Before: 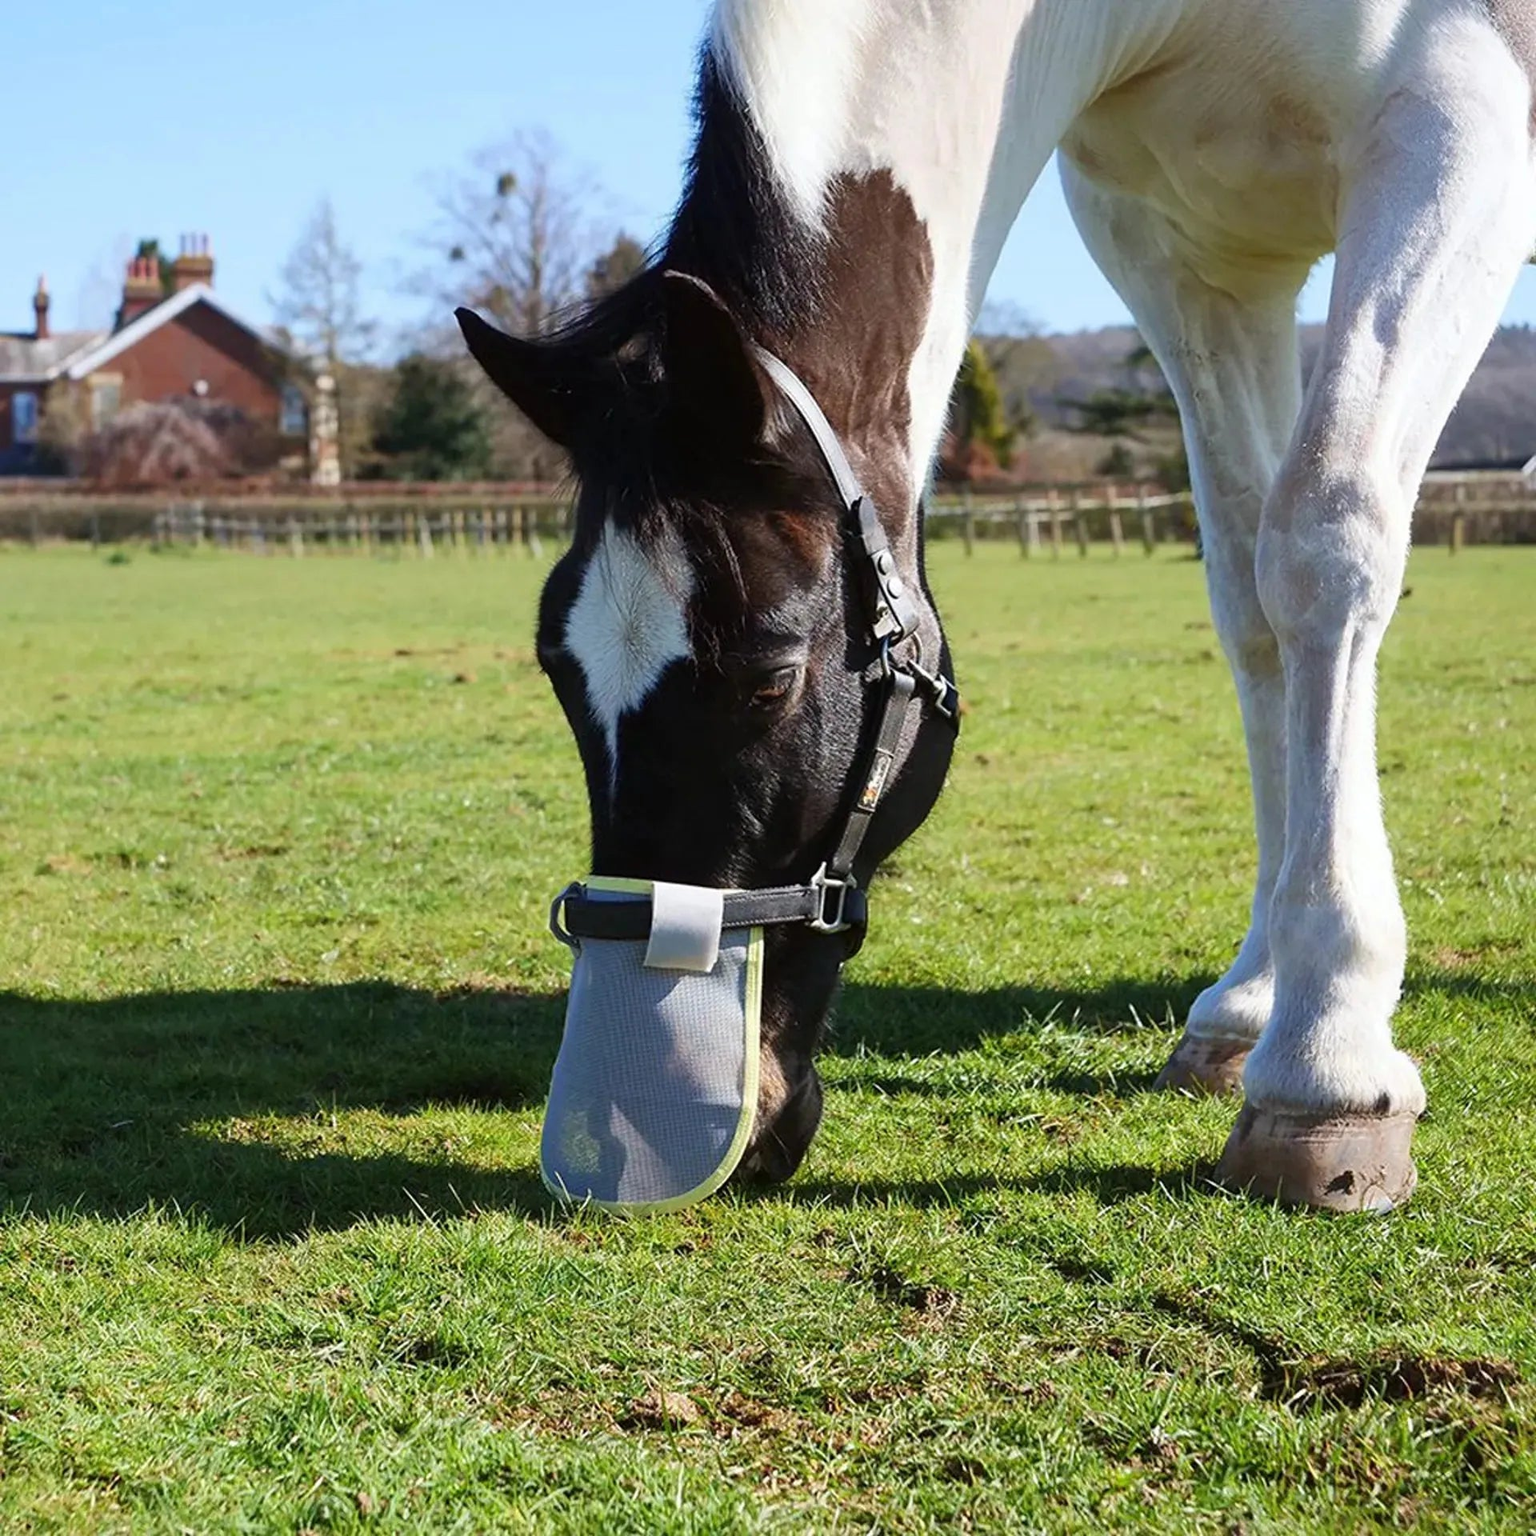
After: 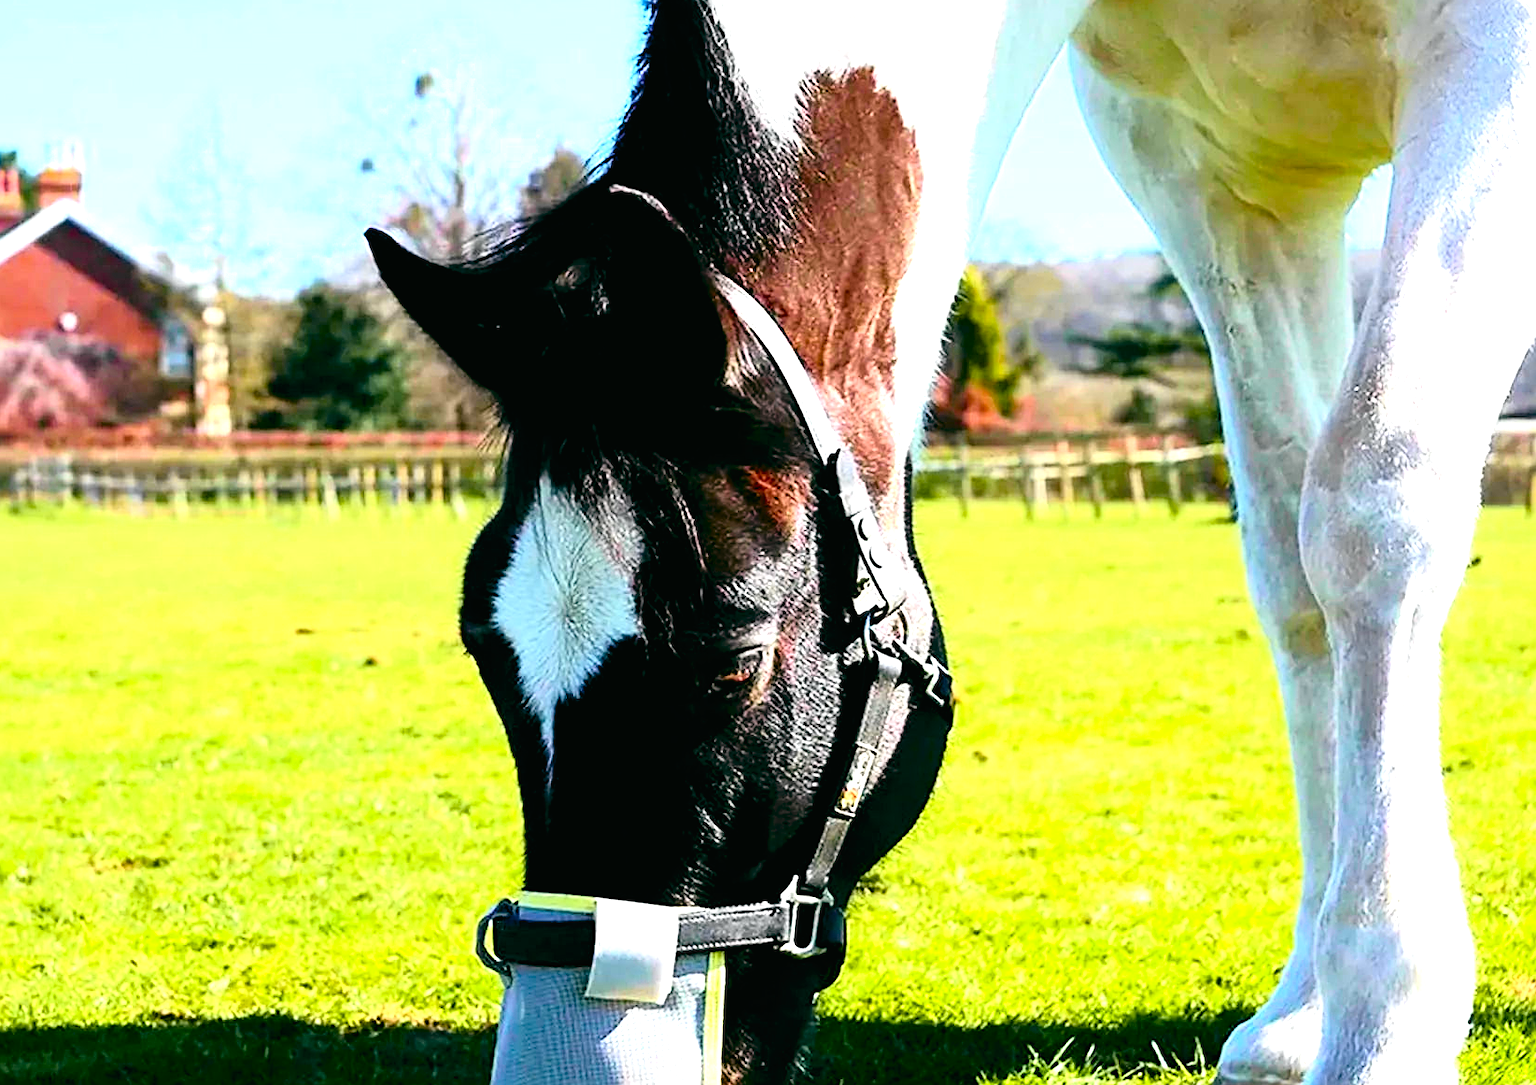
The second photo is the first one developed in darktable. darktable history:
sharpen: on, module defaults
tone curve: curves: ch0 [(0, 0.013) (0.137, 0.121) (0.326, 0.386) (0.489, 0.573) (0.663, 0.749) (0.854, 0.897) (1, 0.974)]; ch1 [(0, 0) (0.366, 0.367) (0.475, 0.453) (0.494, 0.493) (0.504, 0.497) (0.544, 0.579) (0.562, 0.619) (0.622, 0.694) (1, 1)]; ch2 [(0, 0) (0.333, 0.346) (0.375, 0.375) (0.424, 0.43) (0.476, 0.492) (0.502, 0.503) (0.533, 0.541) (0.572, 0.615) (0.605, 0.656) (0.641, 0.709) (1, 1)], color space Lab, independent channels, preserve colors none
tone equalizer: -8 EV -0.713 EV, -7 EV -0.707 EV, -6 EV -0.628 EV, -5 EV -0.414 EV, -3 EV 0.398 EV, -2 EV 0.6 EV, -1 EV 0.688 EV, +0 EV 0.774 EV
exposure: exposure 0.203 EV, compensate highlight preservation false
crop and rotate: left 9.321%, top 7.307%, right 4.988%, bottom 32.109%
color balance rgb: global offset › luminance -0.32%, global offset › chroma 0.107%, global offset › hue 168.14°, perceptual saturation grading › global saturation 20.056%, perceptual saturation grading › highlights -19.828%, perceptual saturation grading › shadows 29.837%, perceptual brilliance grading › global brilliance 15.747%, perceptual brilliance grading › shadows -34.568%, global vibrance 20%
